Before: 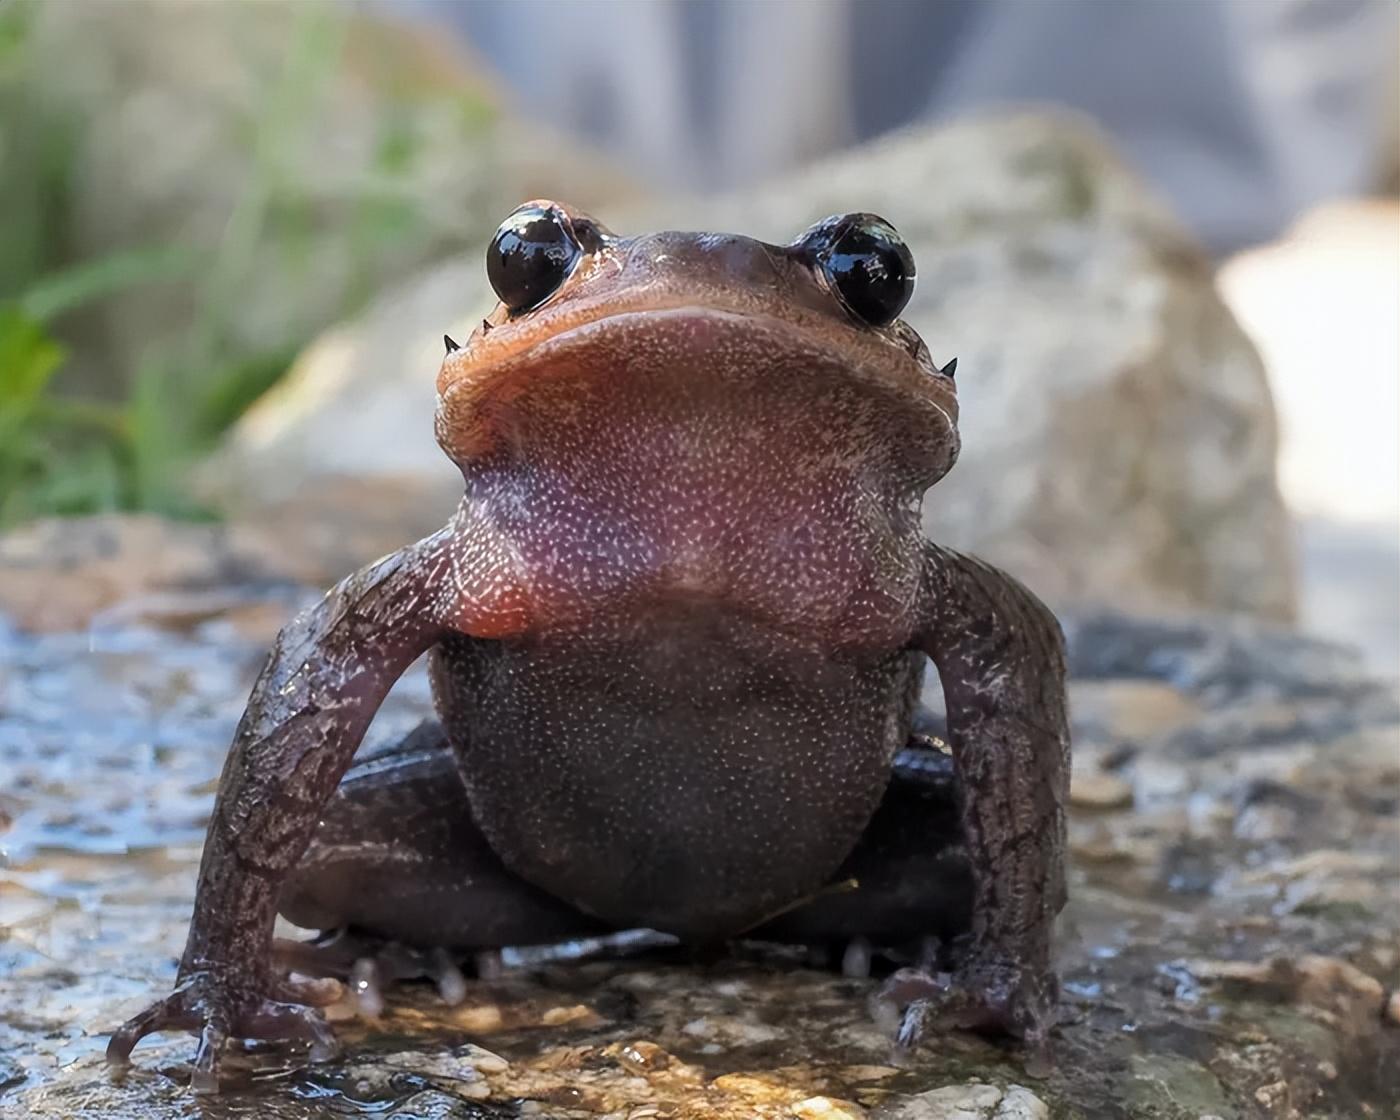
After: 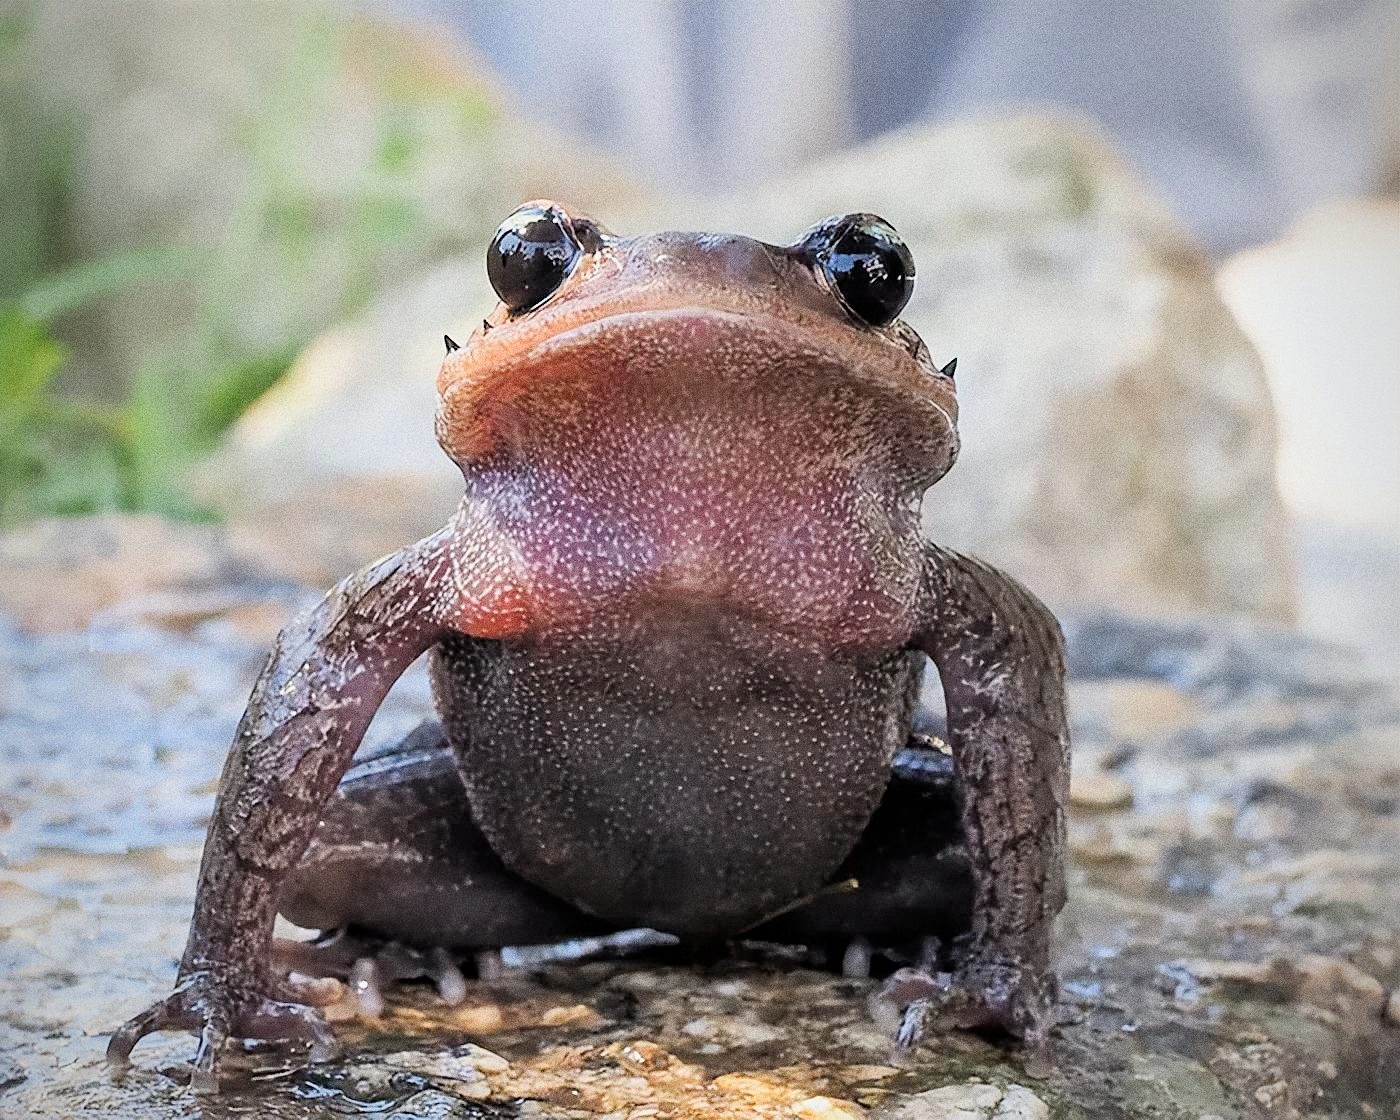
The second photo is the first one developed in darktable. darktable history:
sharpen: on, module defaults
vignetting: fall-off radius 60.92%
exposure: black level correction 0, exposure 1.1 EV, compensate highlight preservation false
filmic rgb: black relative exposure -7.65 EV, white relative exposure 4.56 EV, hardness 3.61
grain: coarseness 0.09 ISO, strength 40%
